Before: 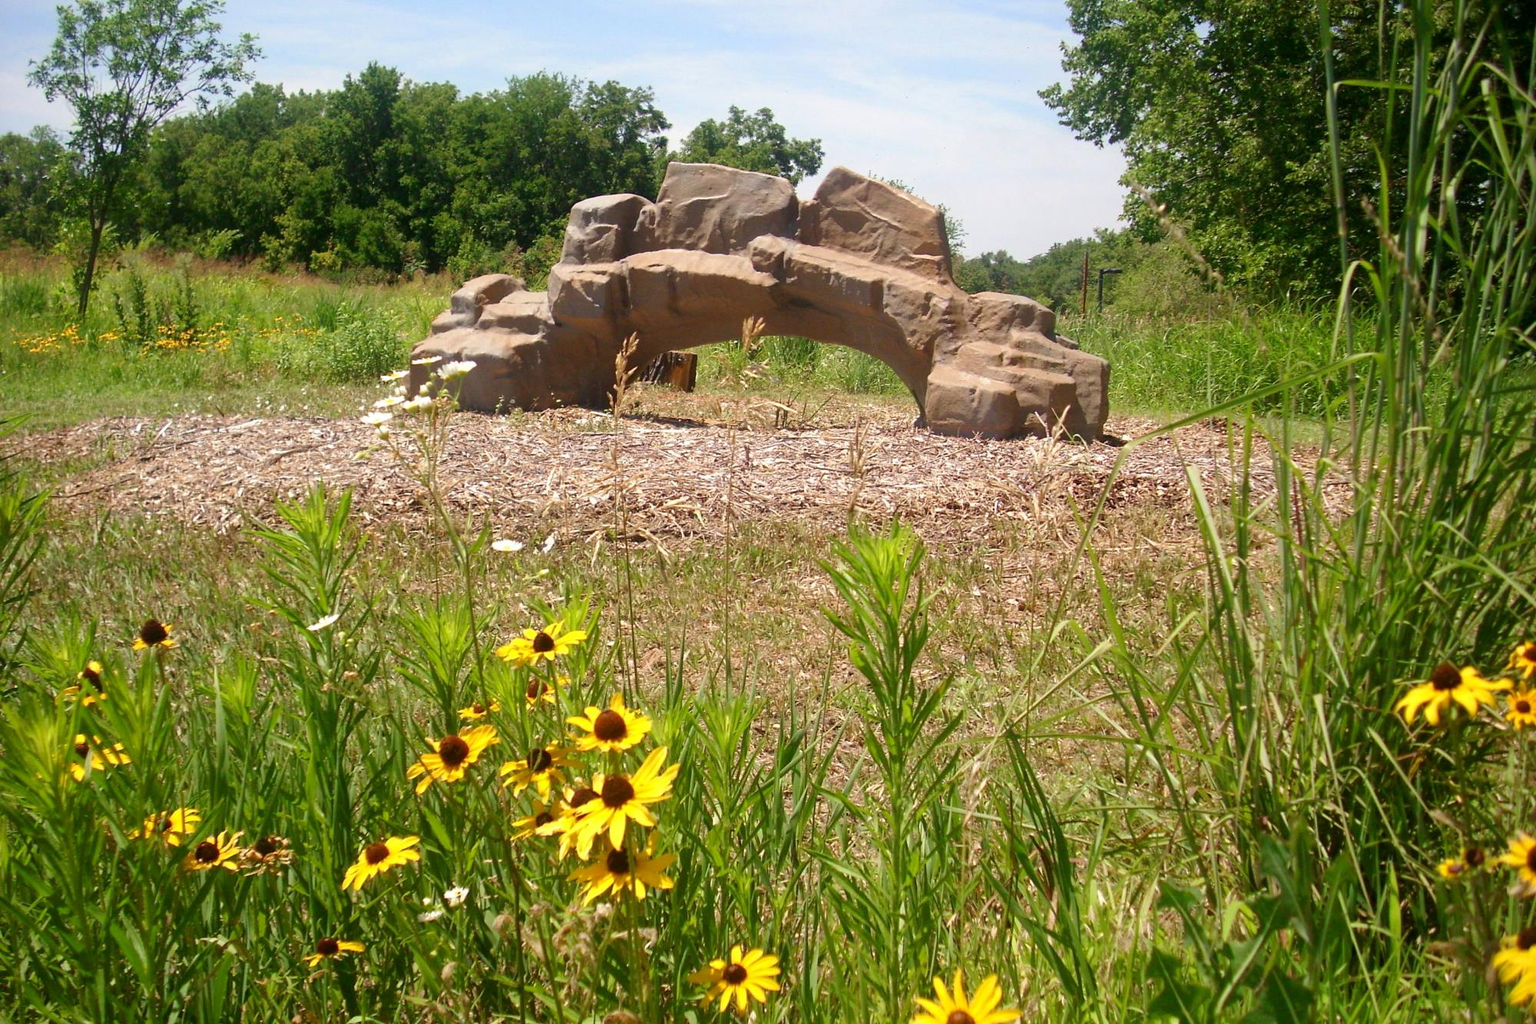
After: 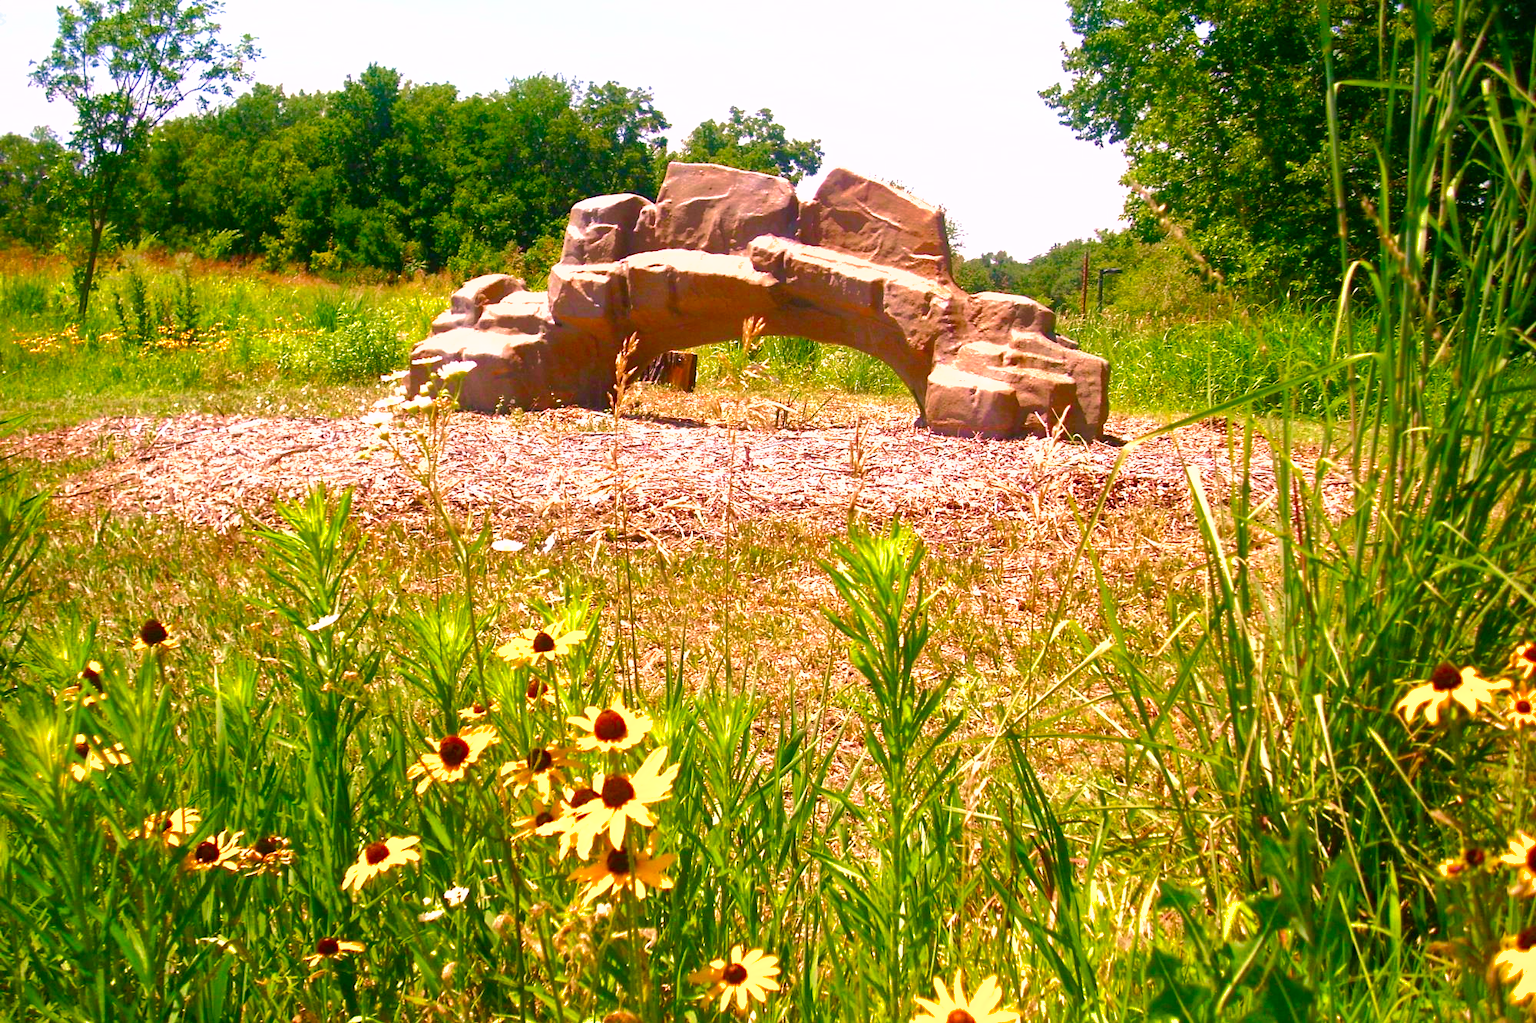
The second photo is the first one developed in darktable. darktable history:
shadows and highlights: on, module defaults
white balance: red 1.05, blue 1.072
velvia: on, module defaults
contrast brightness saturation: brightness -0.02, saturation 0.35
exposure: black level correction 0, exposure 0.5 EV, compensate highlight preservation false
color balance rgb: shadows lift › chroma 1%, shadows lift › hue 217.2°, power › hue 310.8°, highlights gain › chroma 2%, highlights gain › hue 44.4°, global offset › luminance 0.25%, global offset › hue 171.6°, perceptual saturation grading › global saturation 14.09%, perceptual saturation grading › highlights -30%, perceptual saturation grading › shadows 50.67%, global vibrance 25%, contrast 20%
